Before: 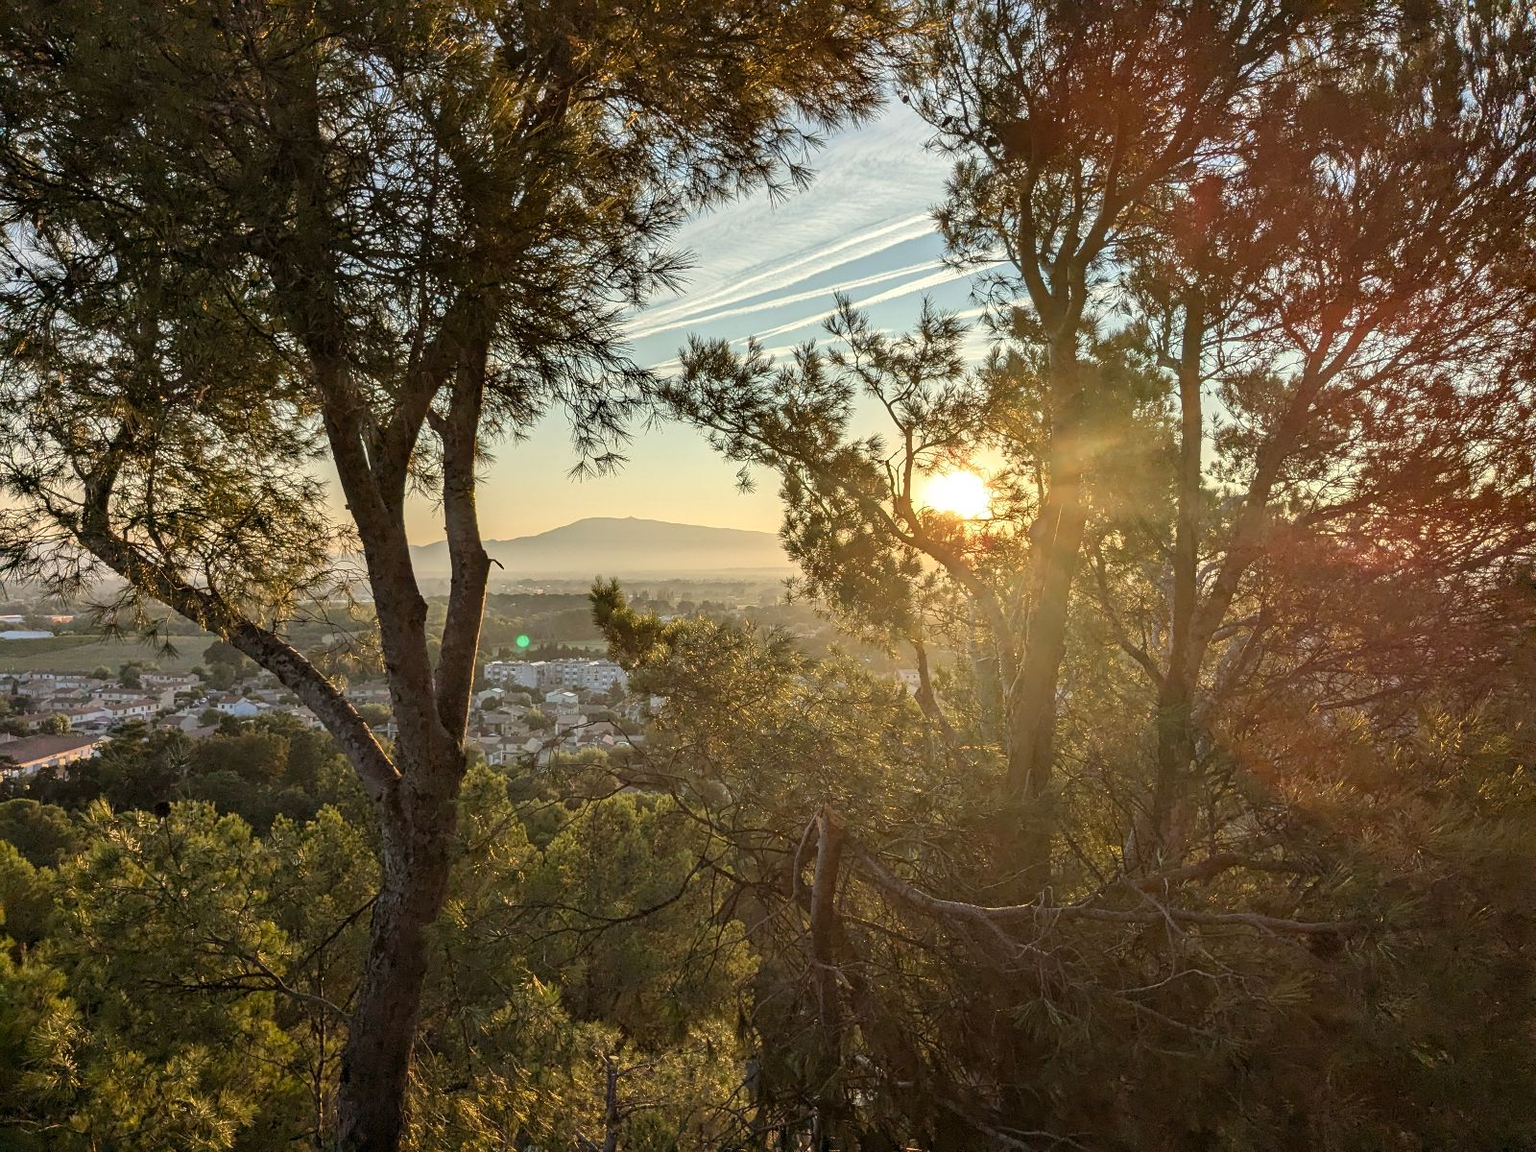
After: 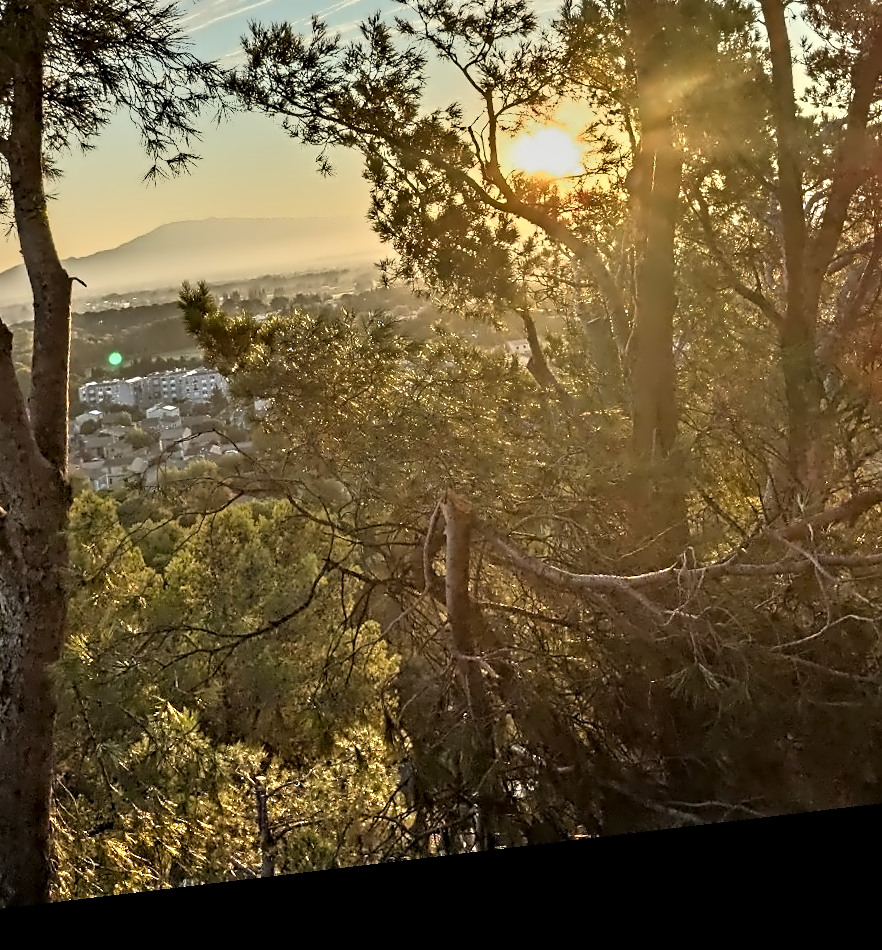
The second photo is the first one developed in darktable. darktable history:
crop and rotate: left 29.237%, top 31.152%, right 19.807%
tone equalizer: -7 EV -0.63 EV, -6 EV 1 EV, -5 EV -0.45 EV, -4 EV 0.43 EV, -3 EV 0.41 EV, -2 EV 0.15 EV, -1 EV -0.15 EV, +0 EV -0.39 EV, smoothing diameter 25%, edges refinement/feathering 10, preserve details guided filter
color balance rgb: global vibrance 20%
contrast equalizer: octaves 7, y [[0.5, 0.542, 0.583, 0.625, 0.667, 0.708], [0.5 ×6], [0.5 ×6], [0, 0.033, 0.067, 0.1, 0.133, 0.167], [0, 0.05, 0.1, 0.15, 0.2, 0.25]]
rotate and perspective: rotation -6.83°, automatic cropping off
